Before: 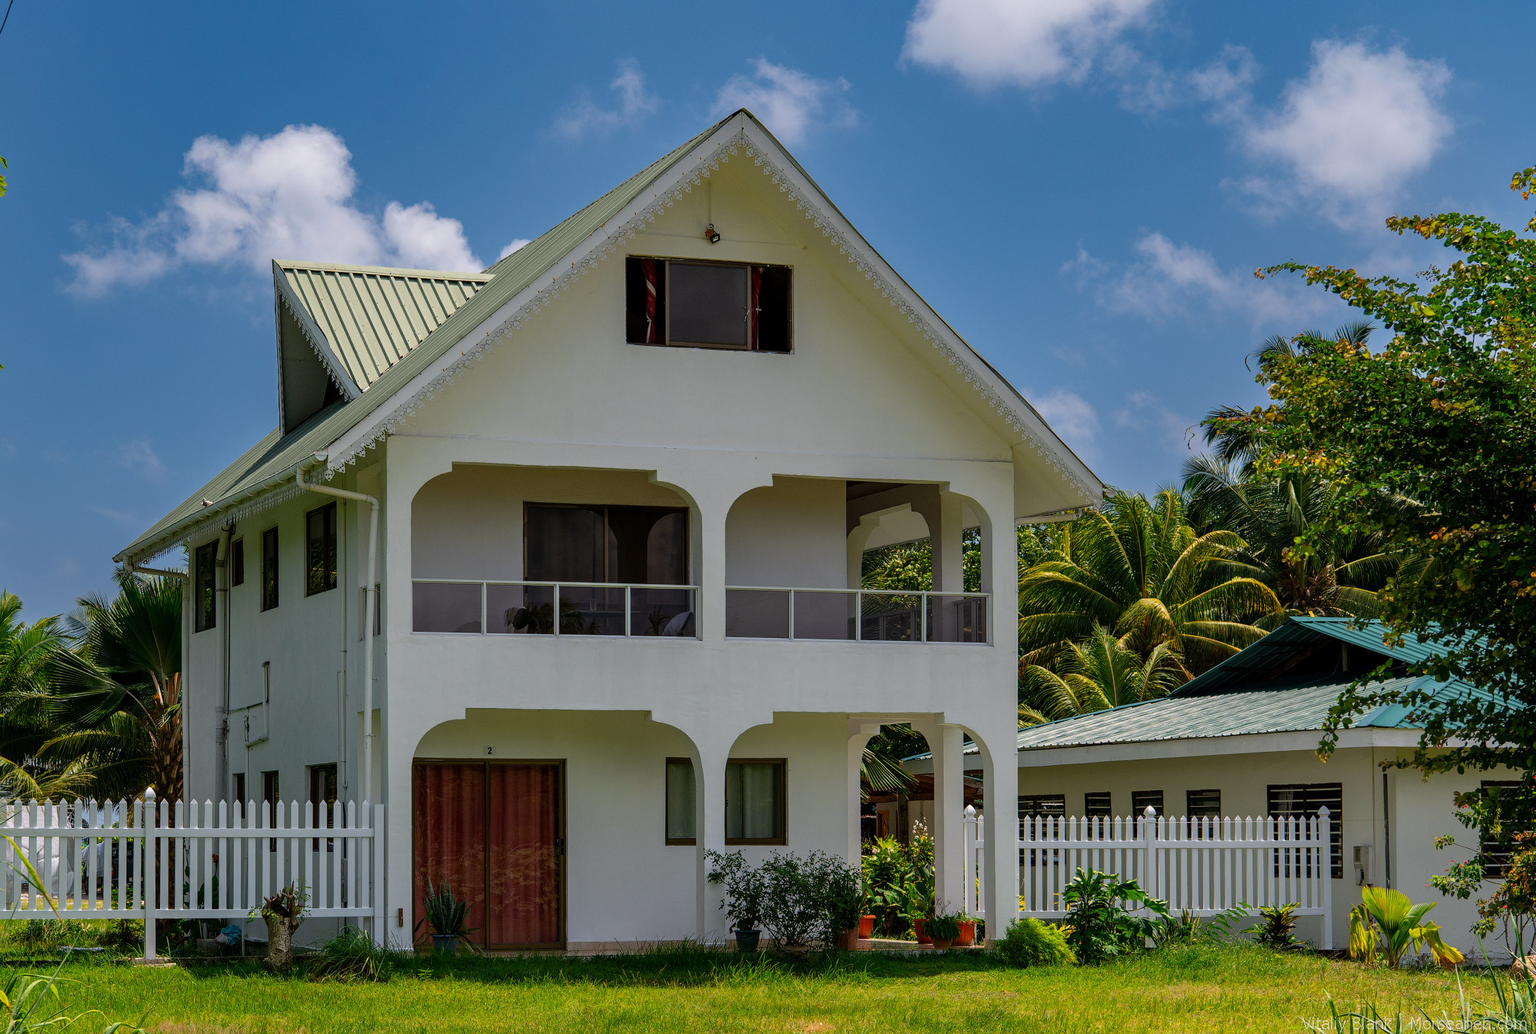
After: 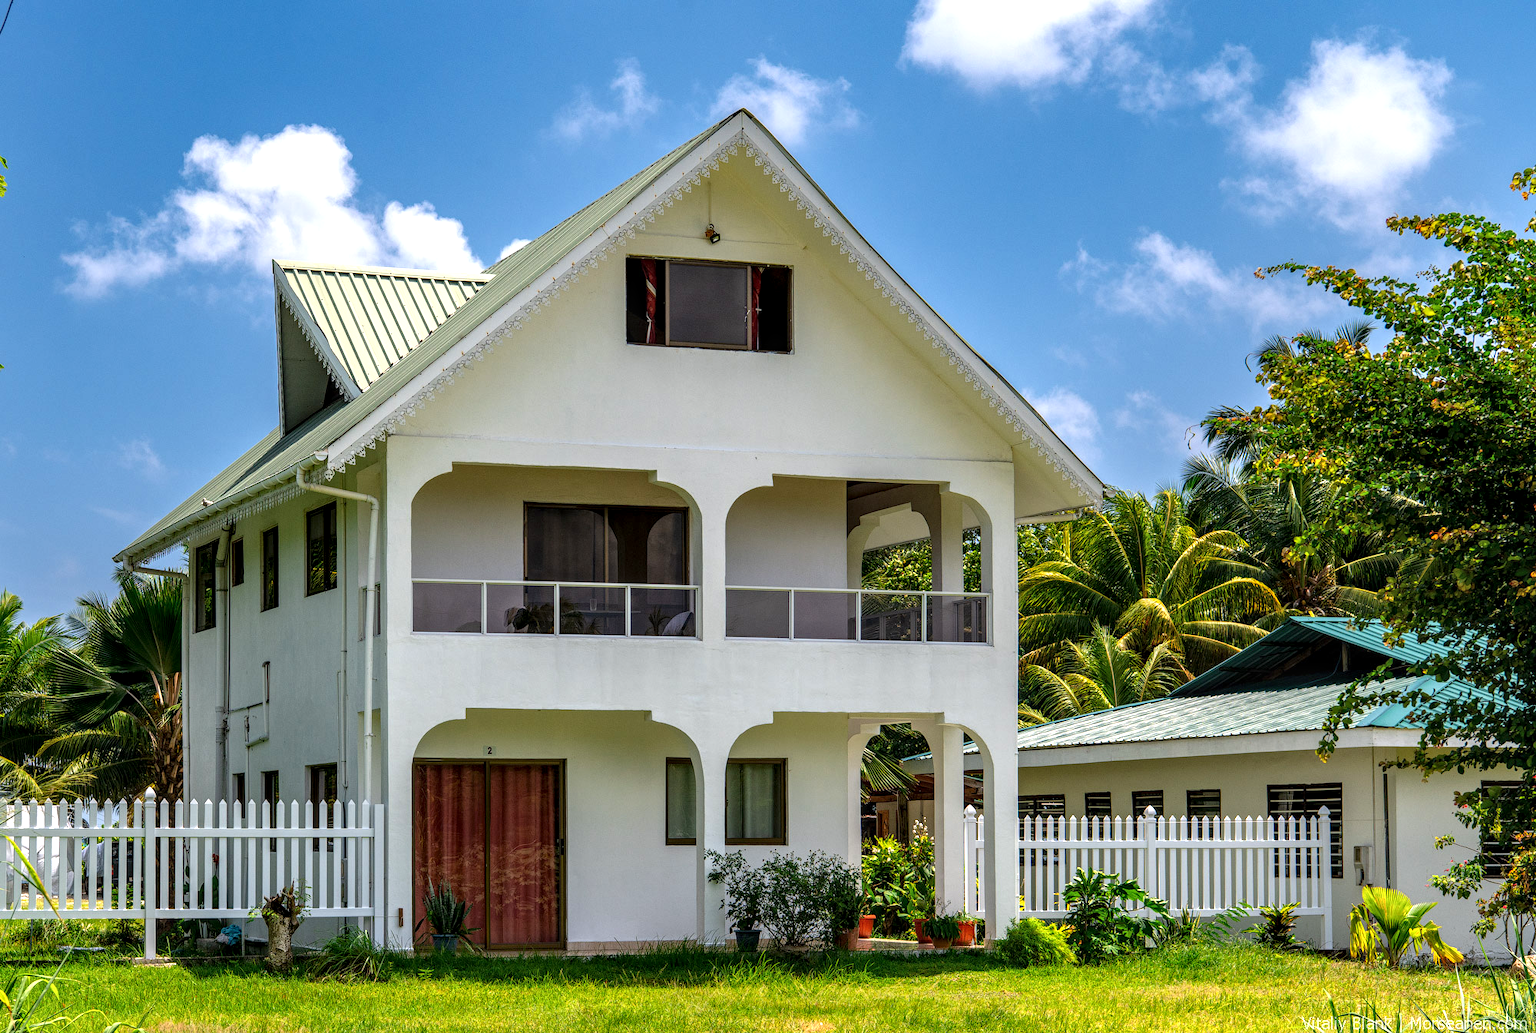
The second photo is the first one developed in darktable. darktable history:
local contrast: detail 130%
exposure: black level correction 0, exposure 0.9 EV, compensate highlight preservation false
